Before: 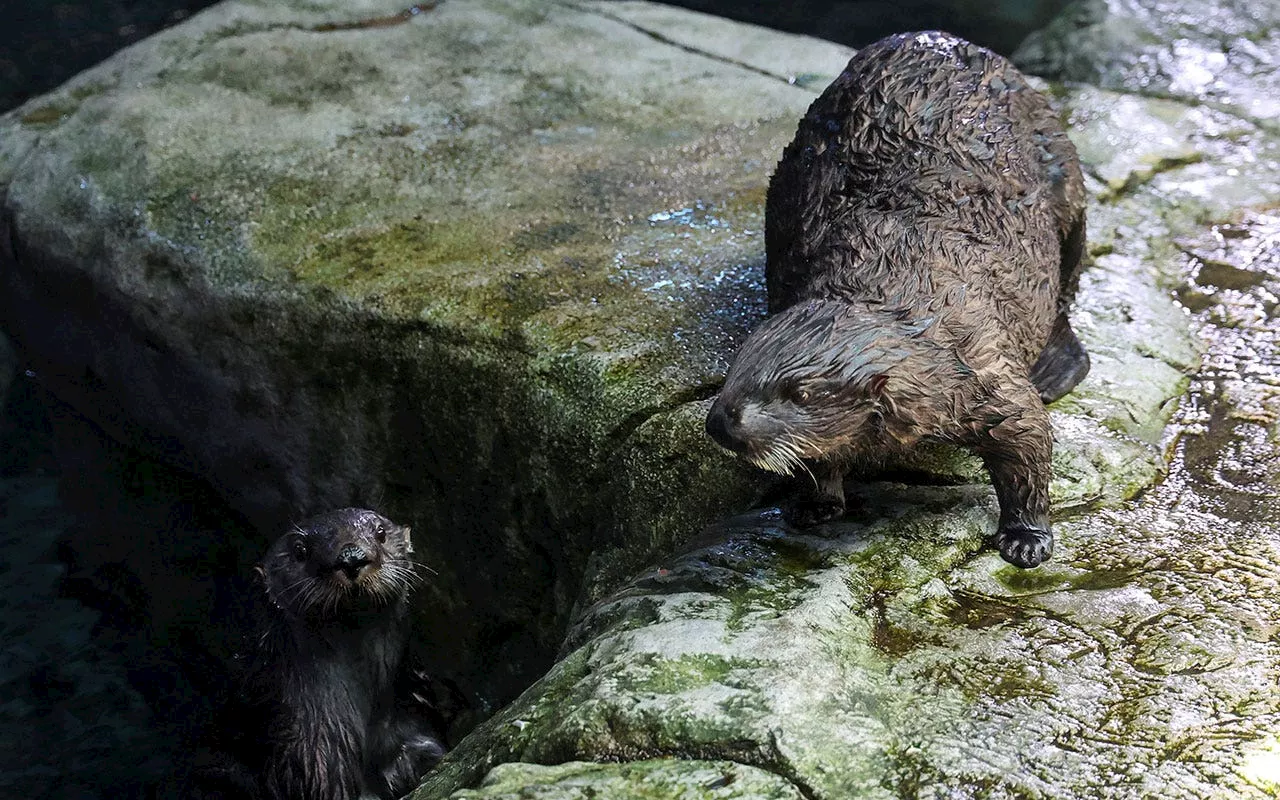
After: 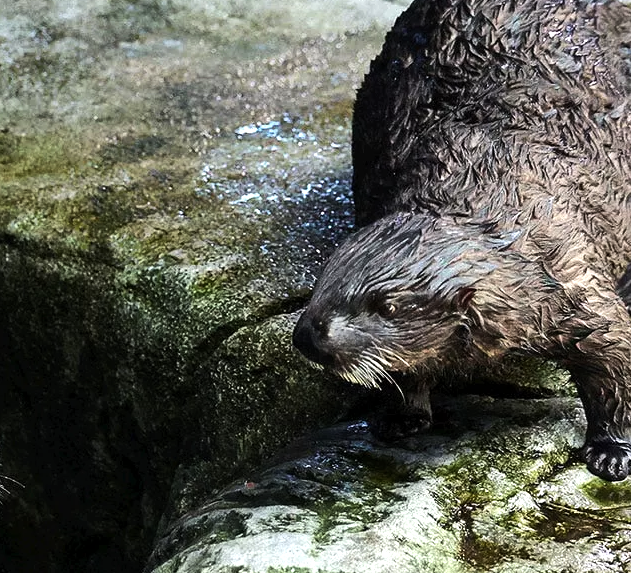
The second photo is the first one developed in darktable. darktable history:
crop: left 32.271%, top 10.959%, right 18.384%, bottom 17.407%
tone equalizer: -8 EV -0.74 EV, -7 EV -0.724 EV, -6 EV -0.611 EV, -5 EV -0.41 EV, -3 EV 0.403 EV, -2 EV 0.6 EV, -1 EV 0.688 EV, +0 EV 0.73 EV, edges refinement/feathering 500, mask exposure compensation -1.57 EV, preserve details no
